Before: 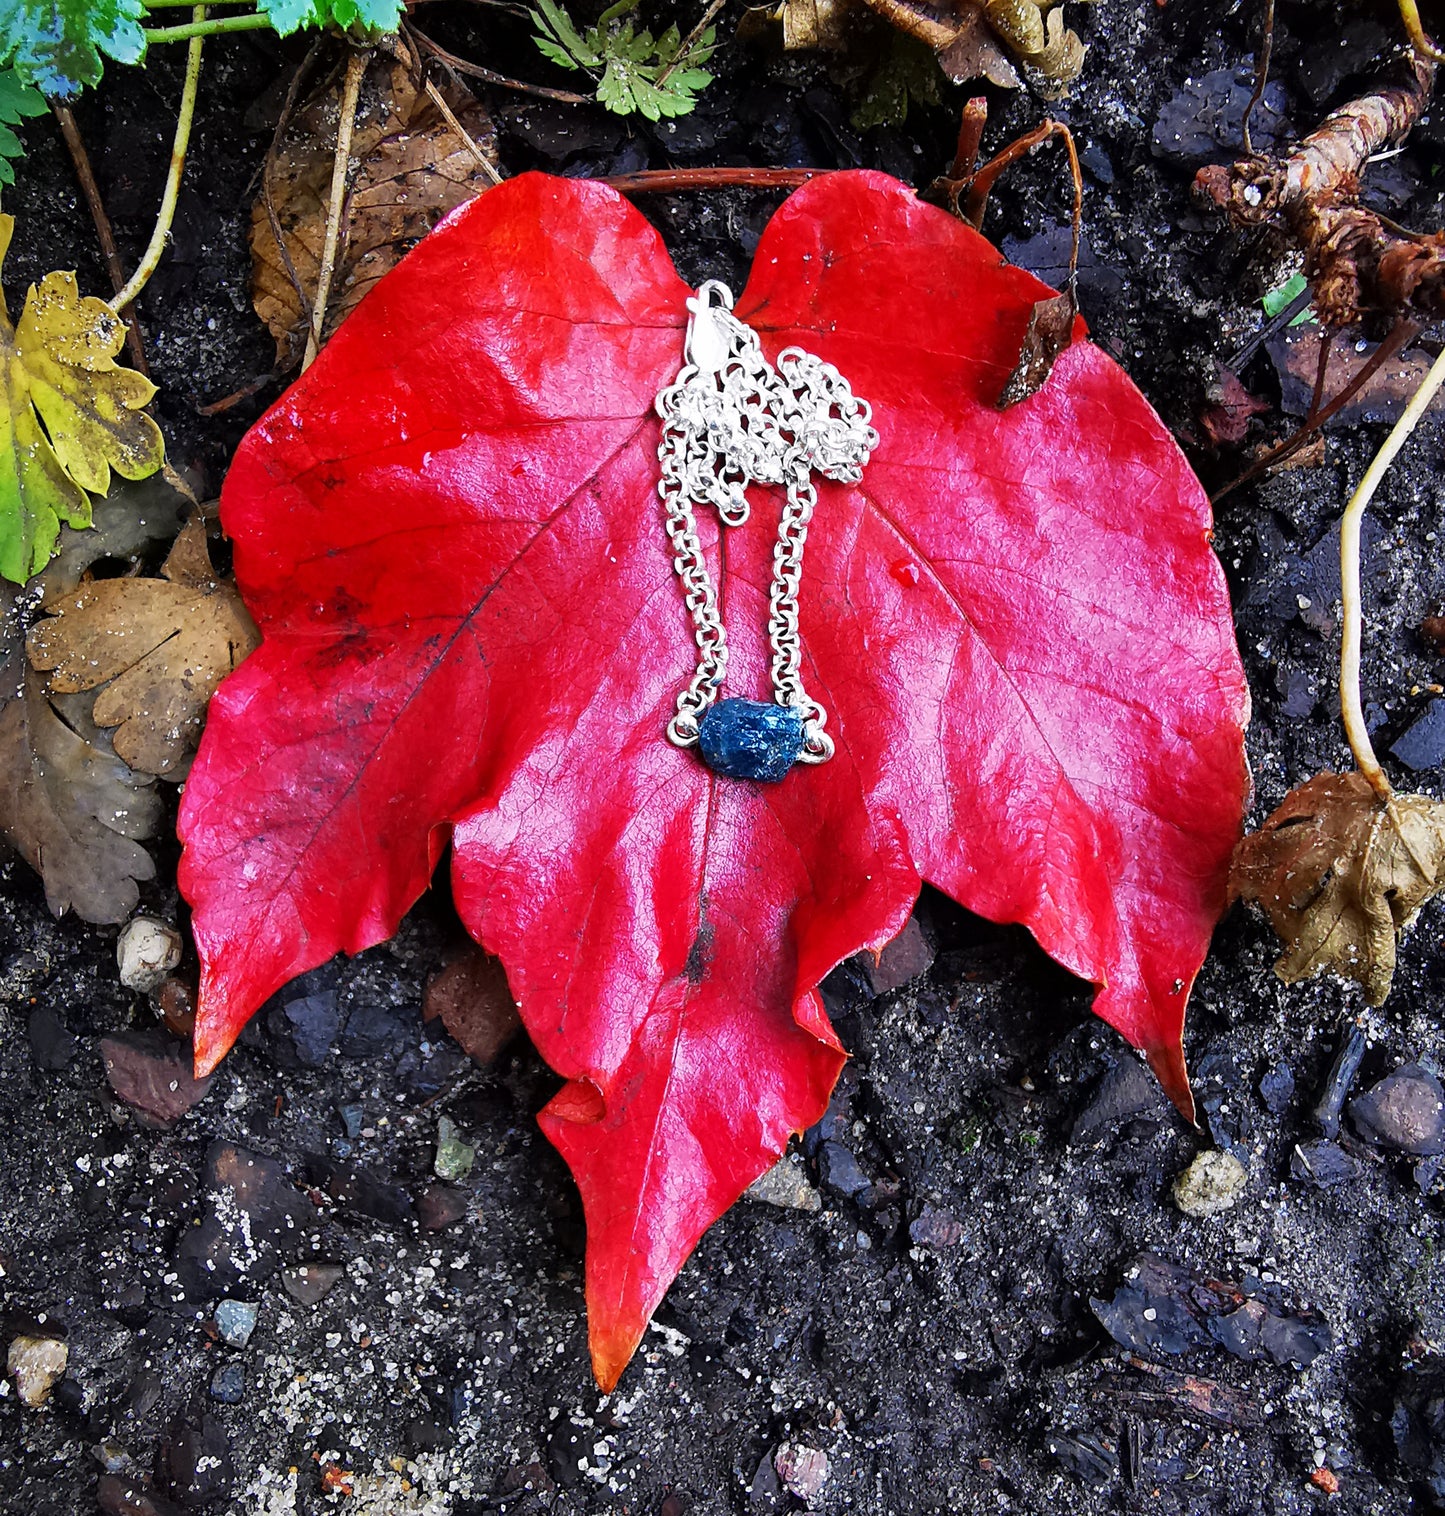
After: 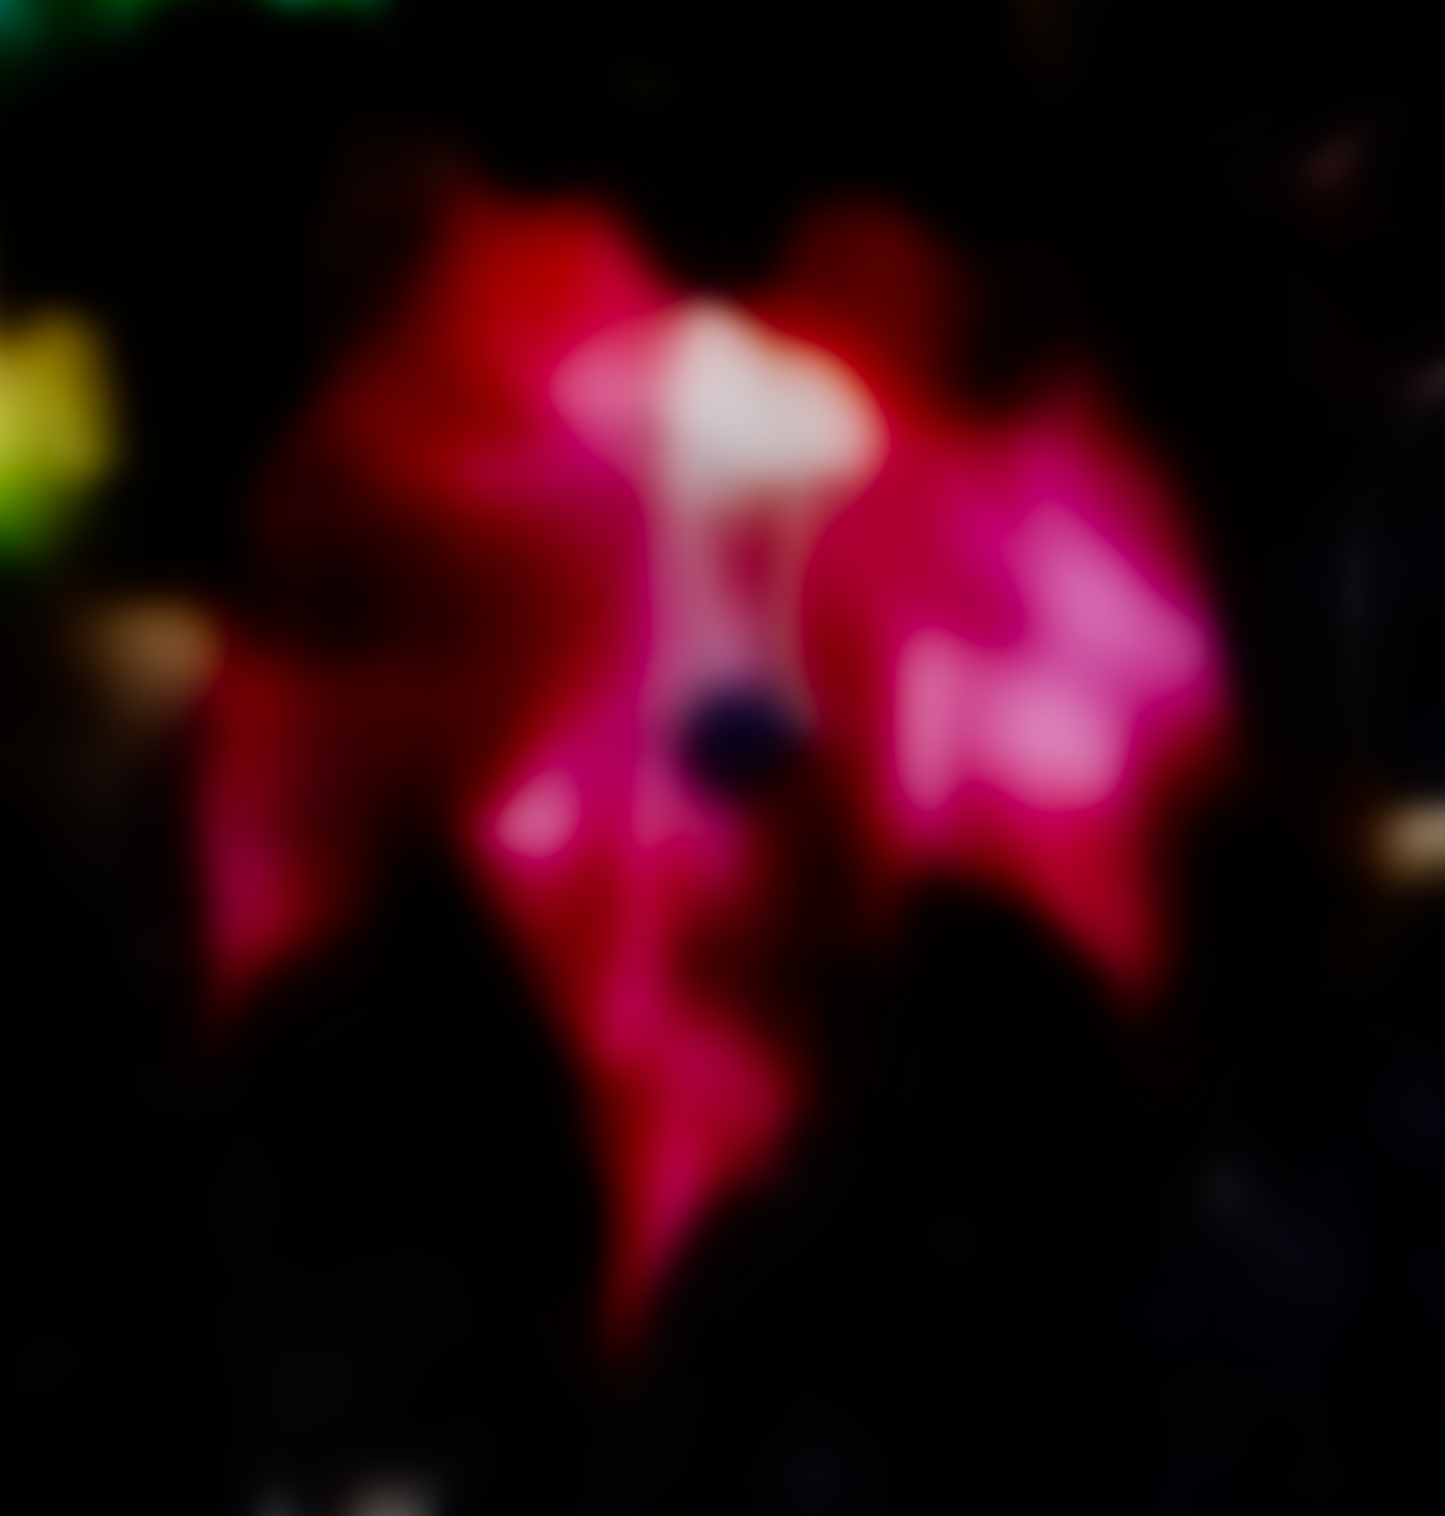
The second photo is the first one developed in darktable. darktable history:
sigmoid: contrast 1.81, skew -0.21, preserve hue 0%, red attenuation 0.1, red rotation 0.035, green attenuation 0.1, green rotation -0.017, blue attenuation 0.15, blue rotation -0.052, base primaries Rec2020
lowpass: radius 31.92, contrast 1.72, brightness -0.98, saturation 0.94
